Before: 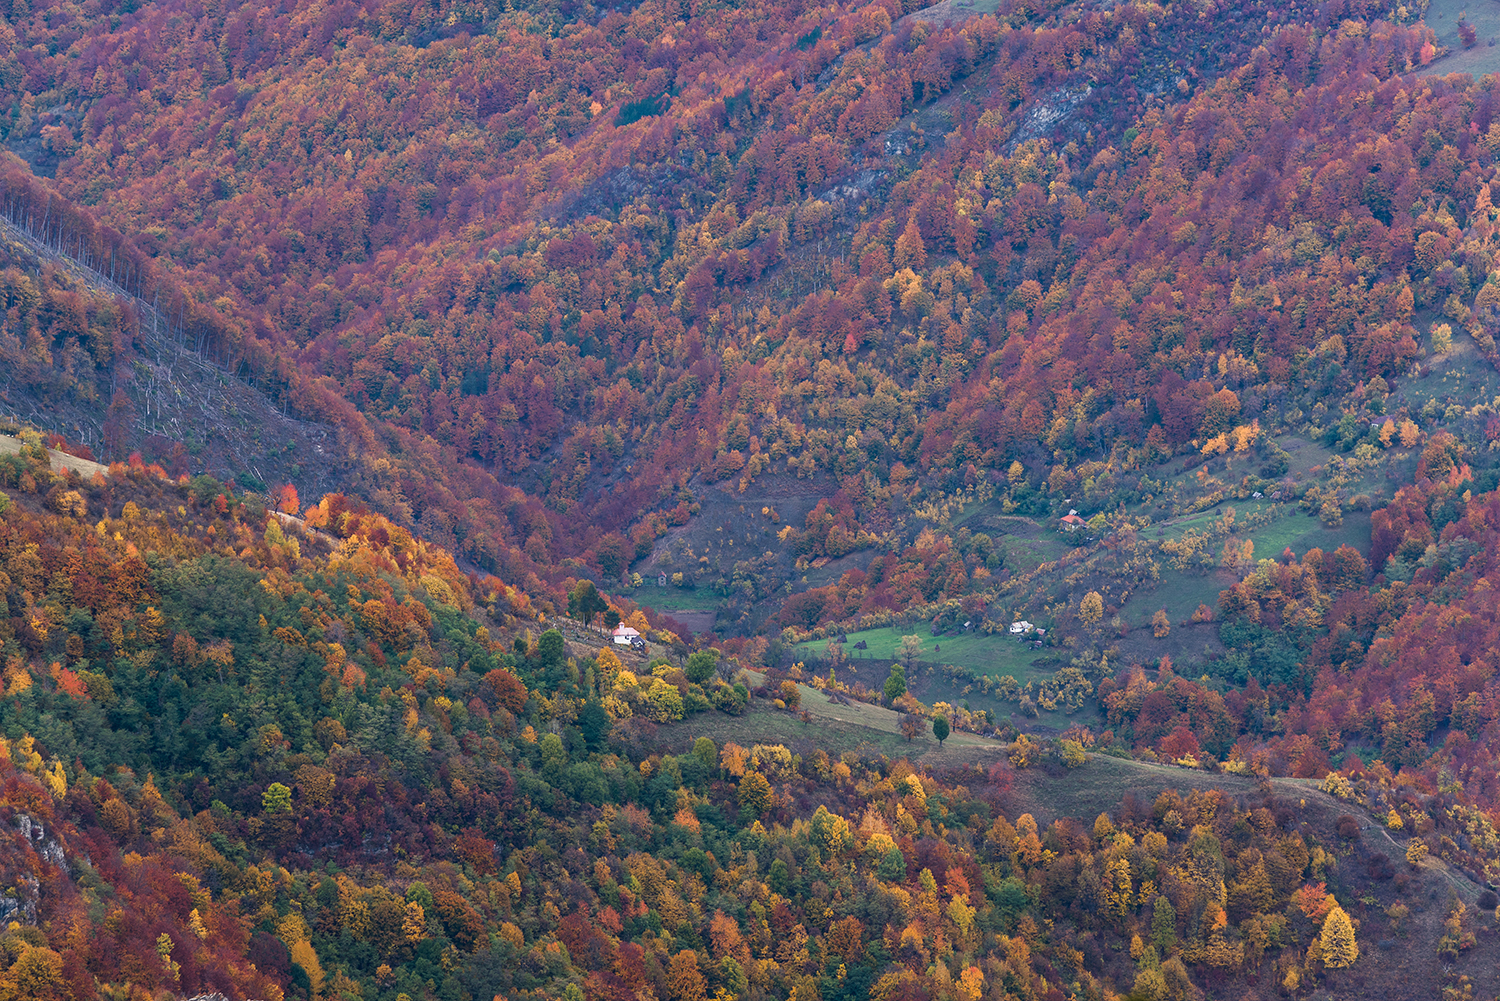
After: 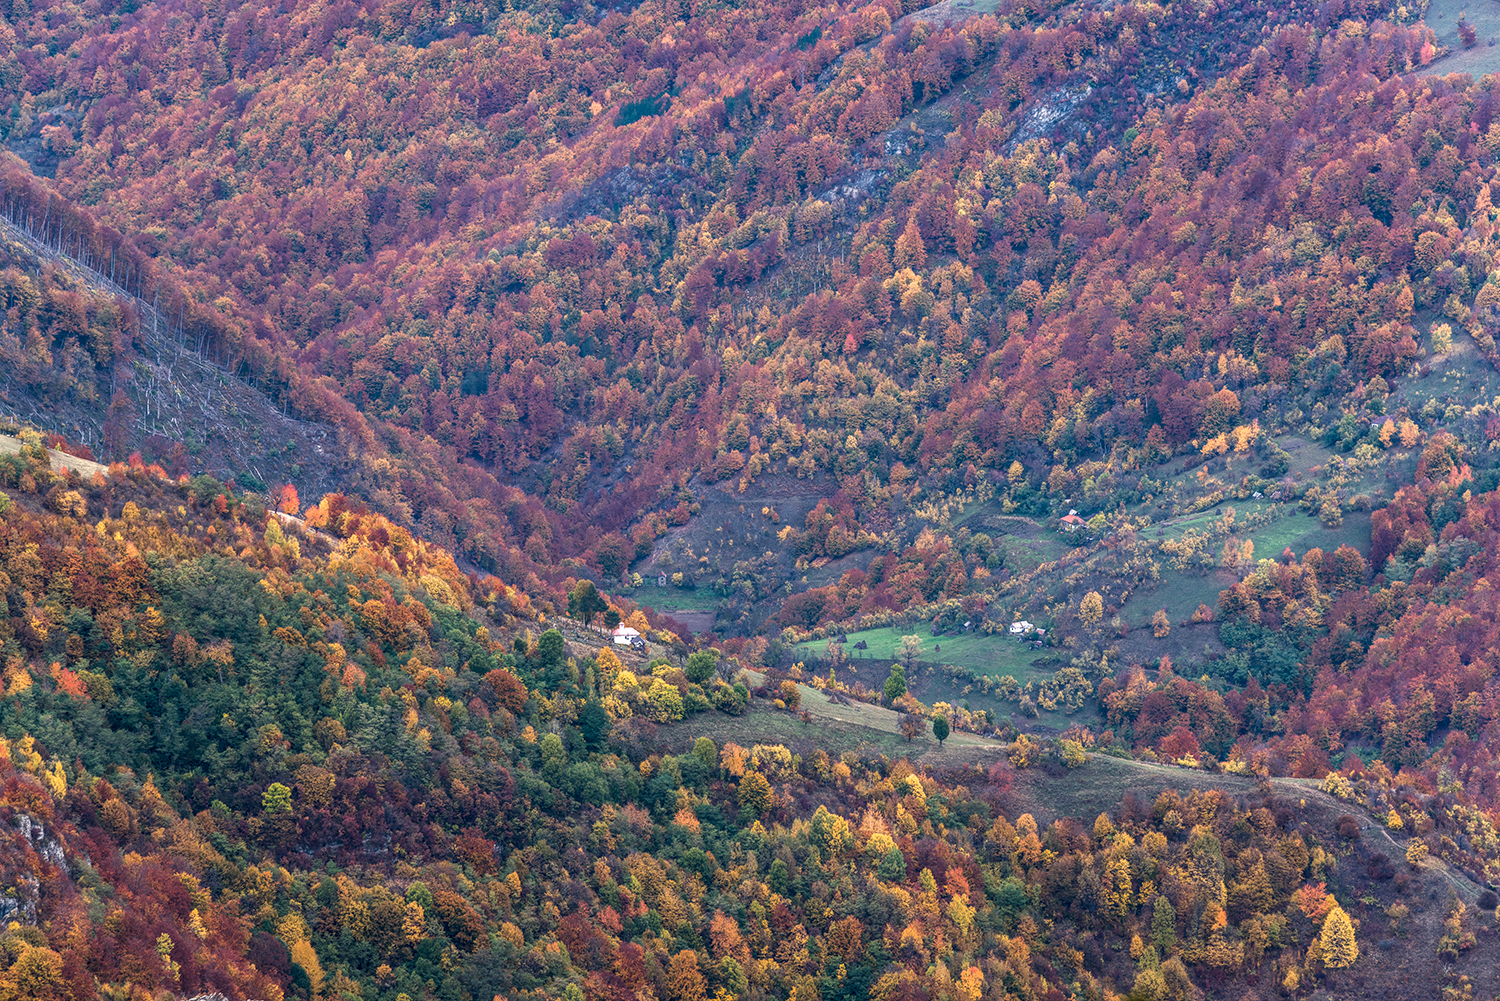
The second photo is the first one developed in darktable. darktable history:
exposure: exposure 0.253 EV, compensate exposure bias true, compensate highlight preservation false
local contrast: highlights 62%, detail 143%, midtone range 0.424
